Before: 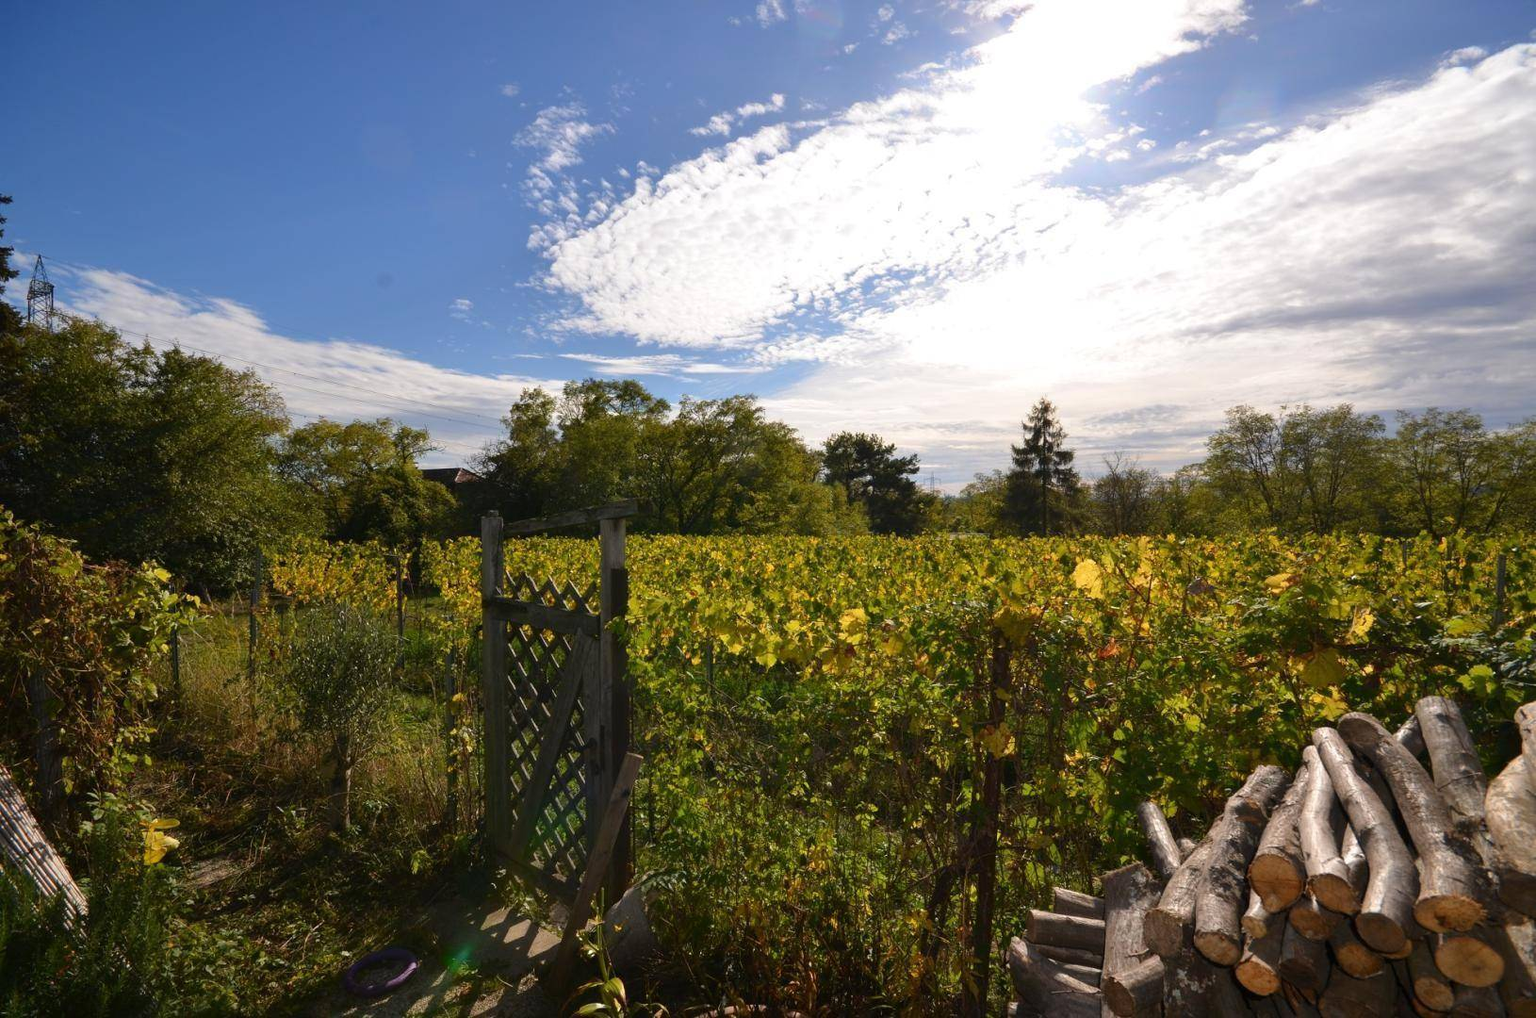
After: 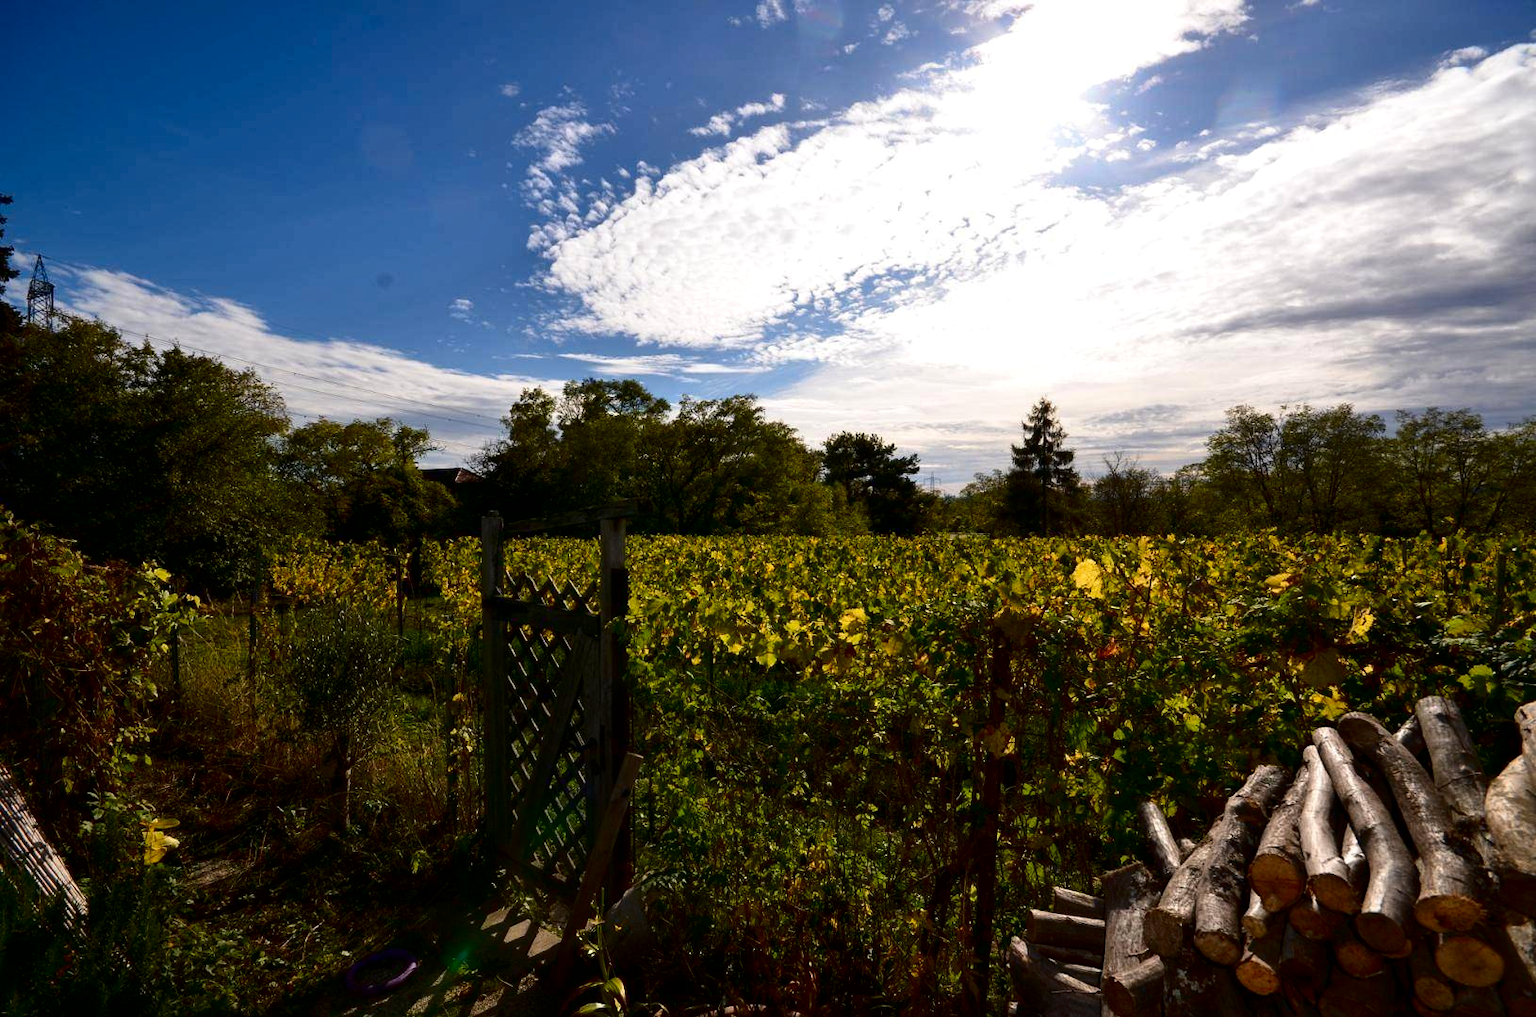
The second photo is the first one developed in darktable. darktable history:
local contrast: mode bilateral grid, contrast 20, coarseness 50, detail 120%, midtone range 0.2
contrast brightness saturation: contrast 0.19, brightness -0.24, saturation 0.11
